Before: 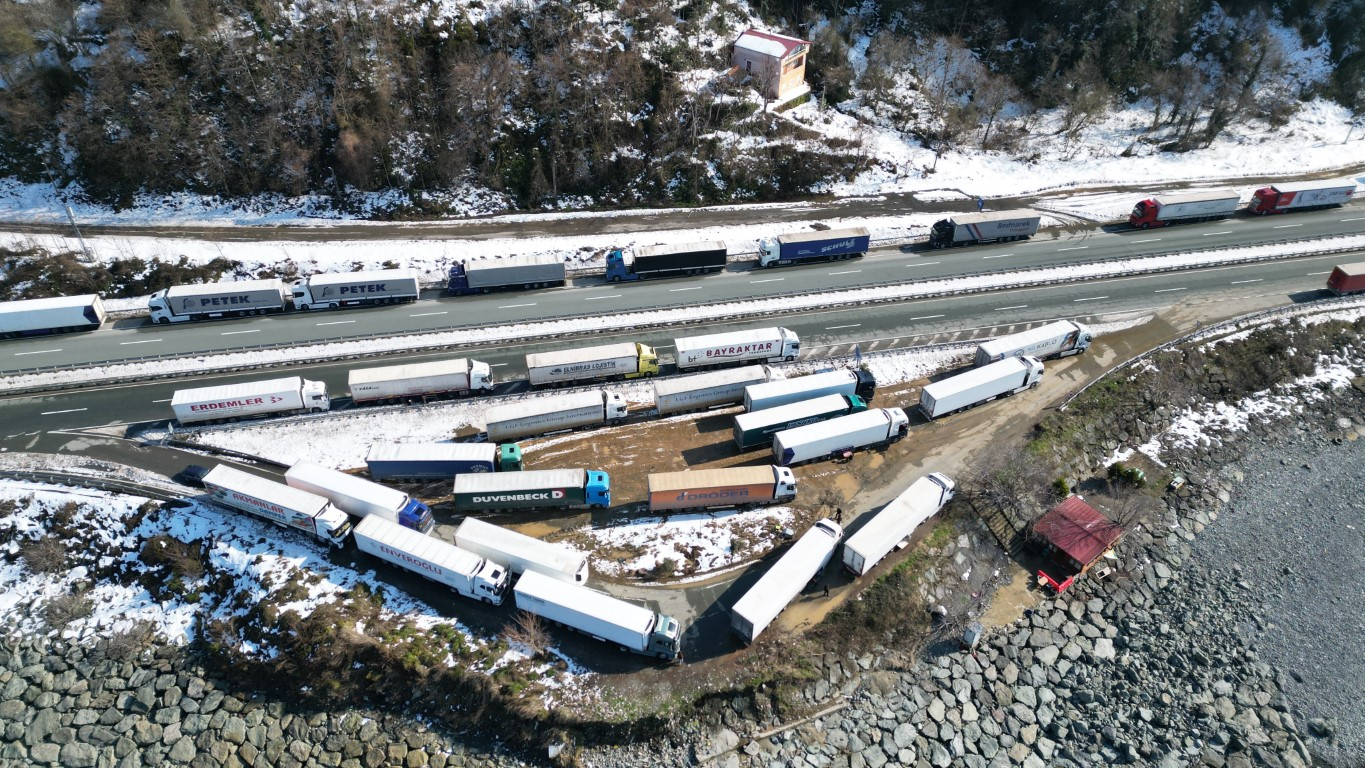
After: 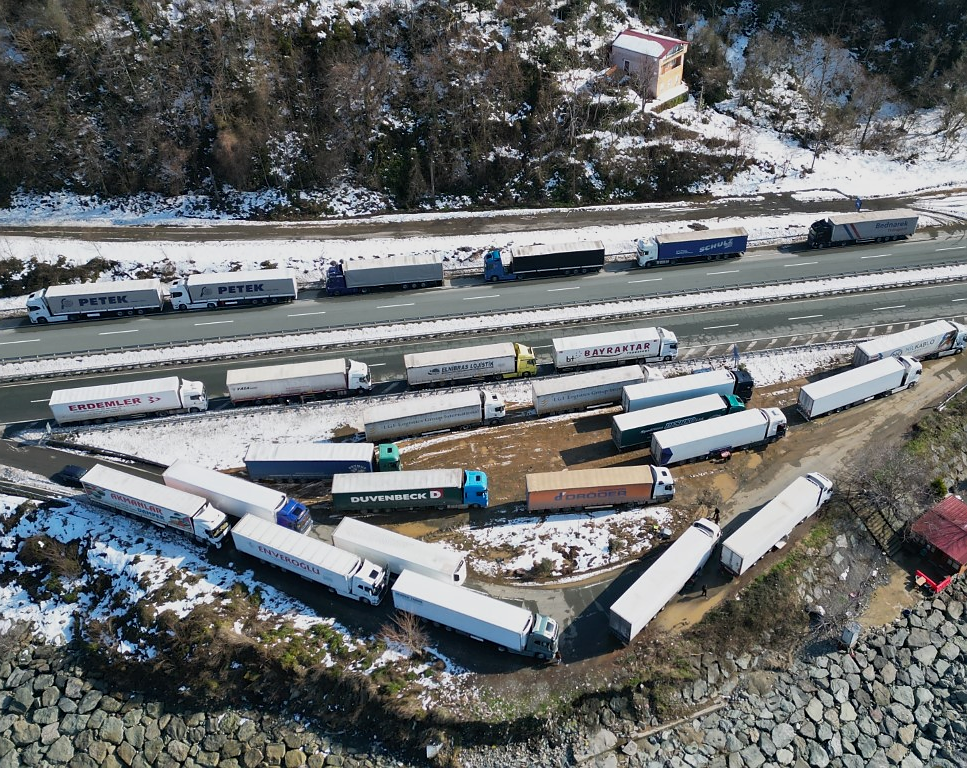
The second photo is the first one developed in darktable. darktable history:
crop and rotate: left 9.005%, right 20.101%
sharpen: radius 1.024
shadows and highlights: radius 122.08, shadows 22.05, white point adjustment -9.68, highlights -12.5, soften with gaussian
